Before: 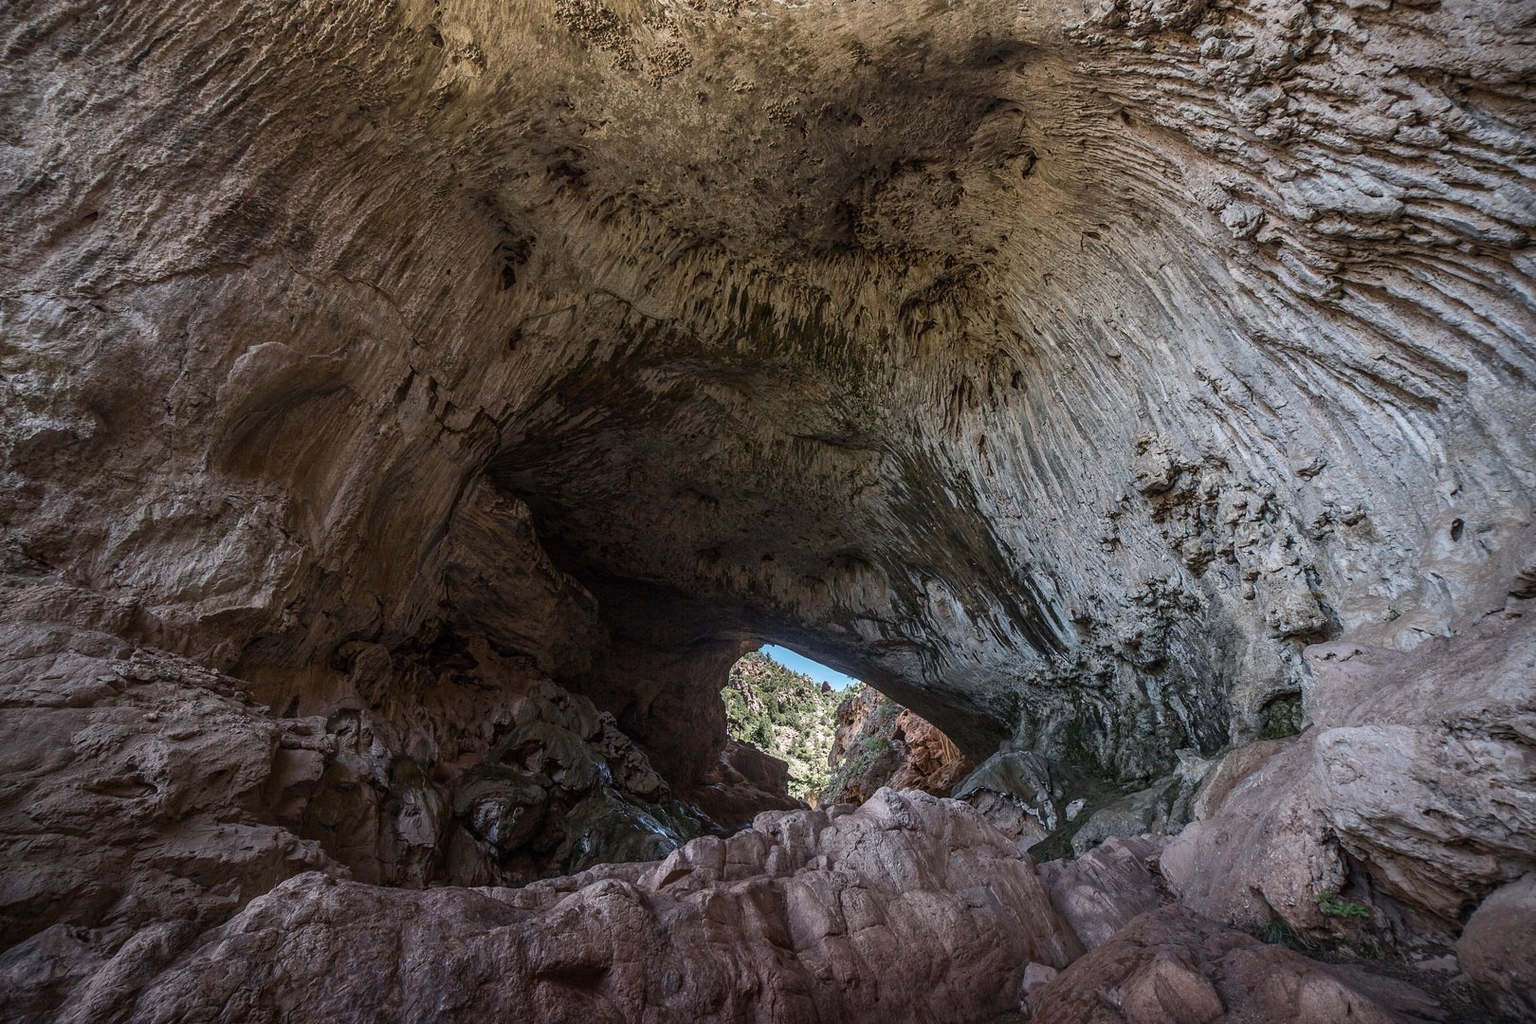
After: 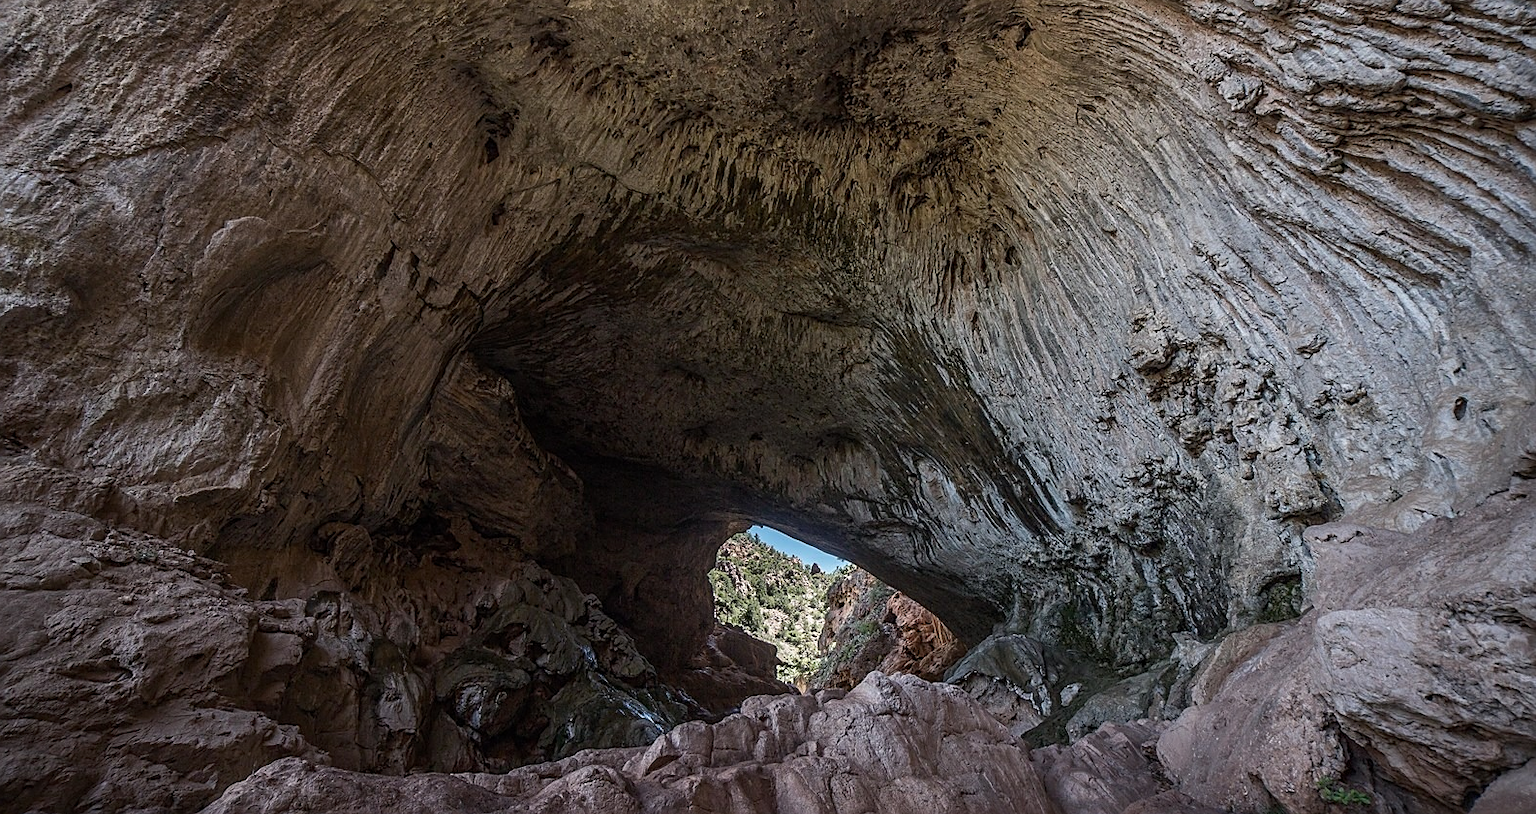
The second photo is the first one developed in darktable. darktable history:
crop and rotate: left 1.814%, top 12.818%, right 0.25%, bottom 9.225%
exposure: exposure -0.151 EV, compensate highlight preservation false
sharpen: on, module defaults
